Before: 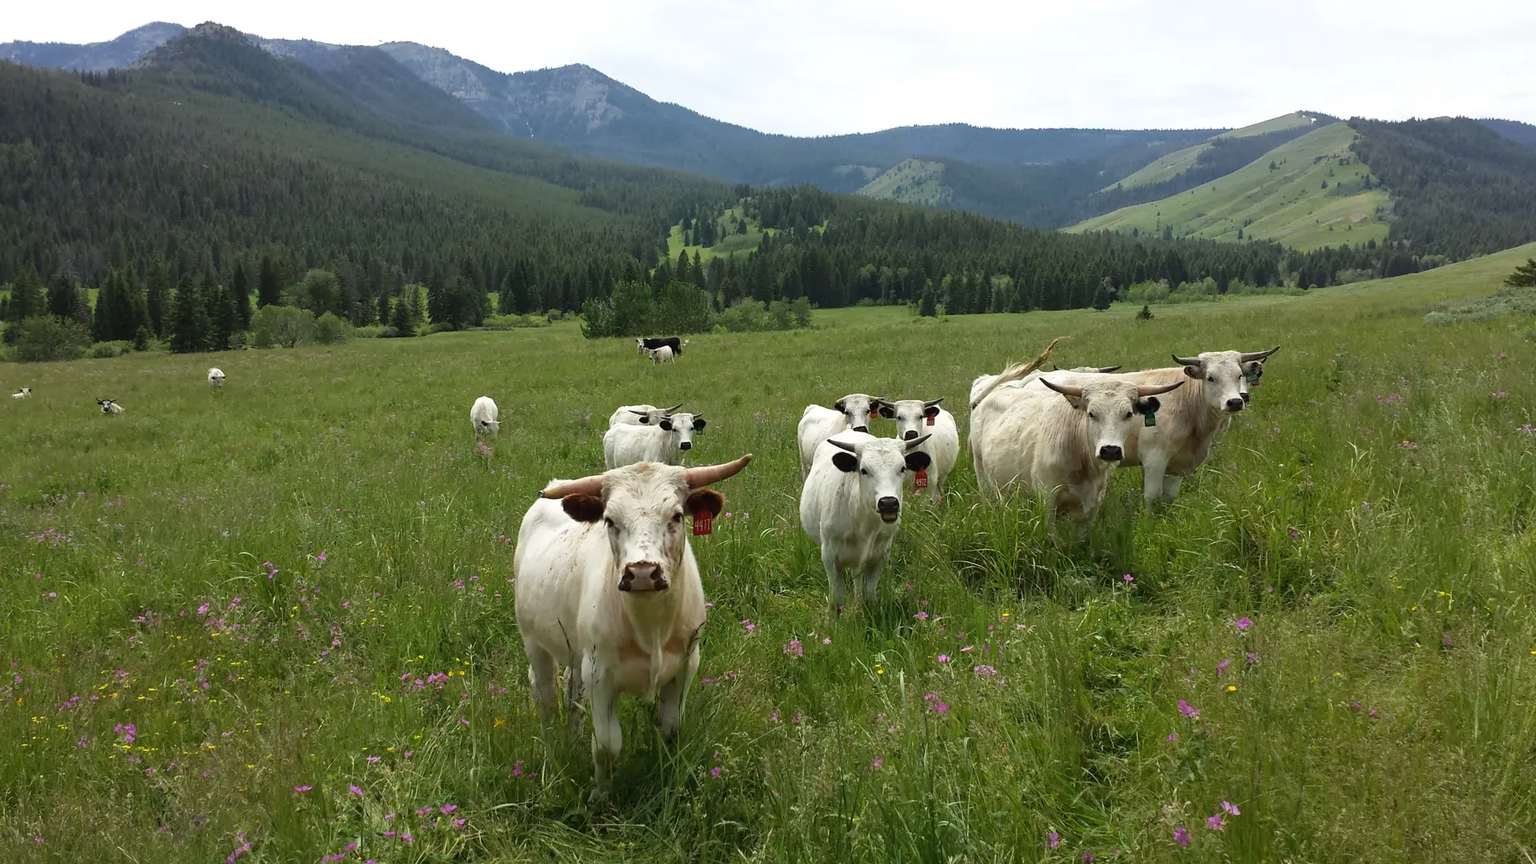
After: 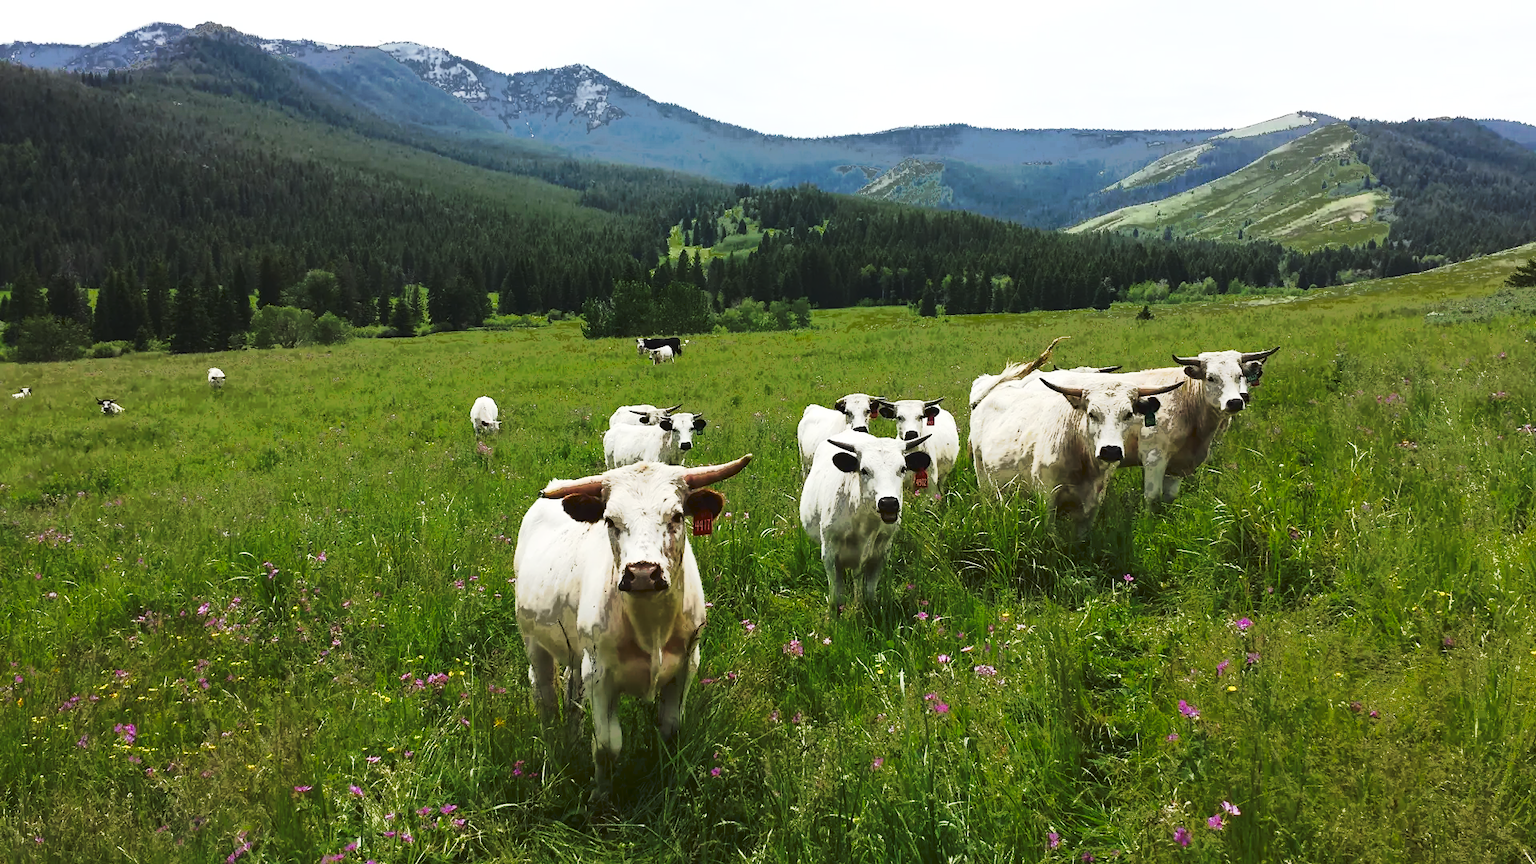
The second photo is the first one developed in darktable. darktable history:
tone curve: curves: ch0 [(0, 0) (0.003, 0.045) (0.011, 0.054) (0.025, 0.069) (0.044, 0.083) (0.069, 0.101) (0.1, 0.119) (0.136, 0.146) (0.177, 0.177) (0.224, 0.221) (0.277, 0.277) (0.335, 0.362) (0.399, 0.452) (0.468, 0.571) (0.543, 0.666) (0.623, 0.758) (0.709, 0.853) (0.801, 0.896) (0.898, 0.945) (1, 1)], preserve colors none
contrast brightness saturation: contrast 0.22
fill light: exposure -0.73 EV, center 0.69, width 2.2
